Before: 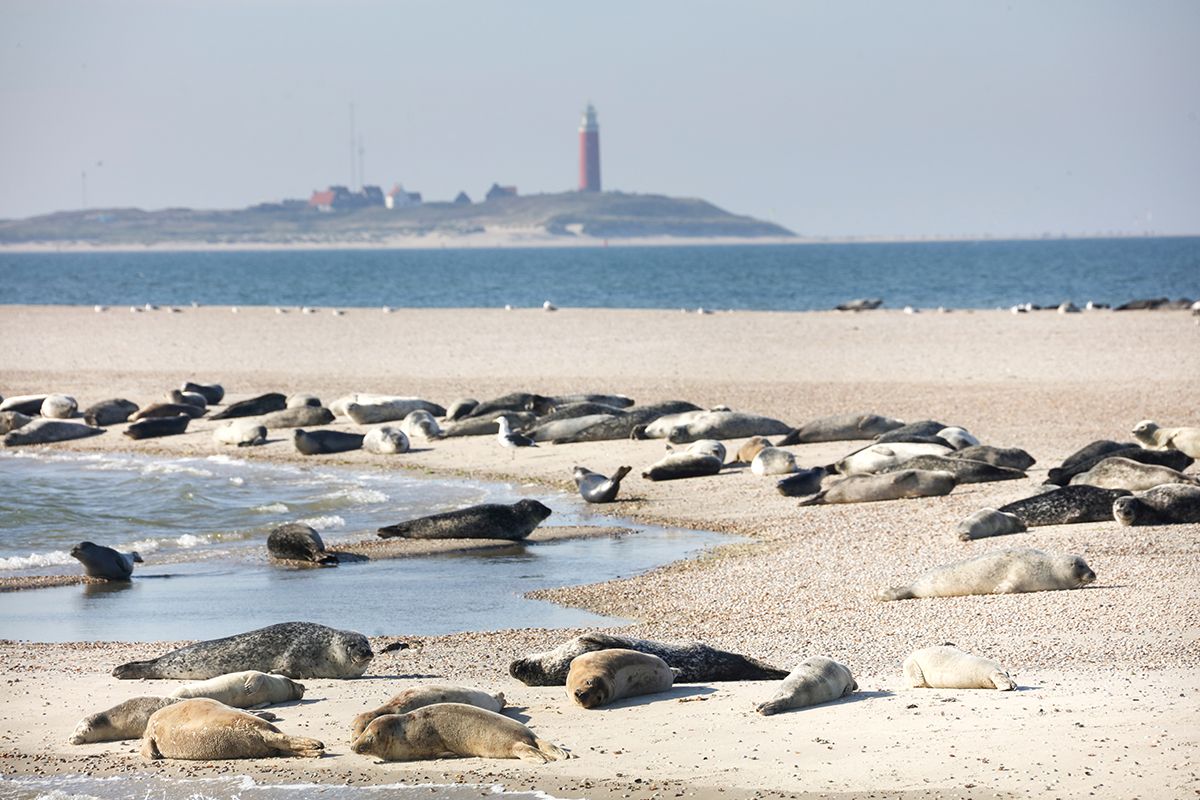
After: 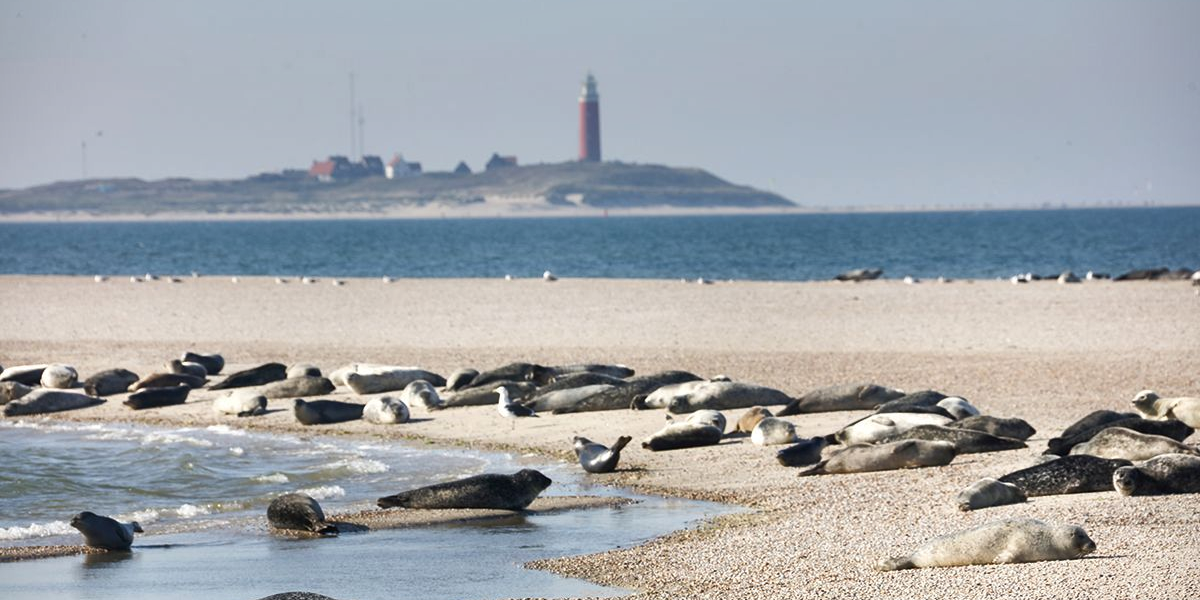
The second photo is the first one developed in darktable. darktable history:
crop: top 3.857%, bottom 21.132%
shadows and highlights: low approximation 0.01, soften with gaussian
